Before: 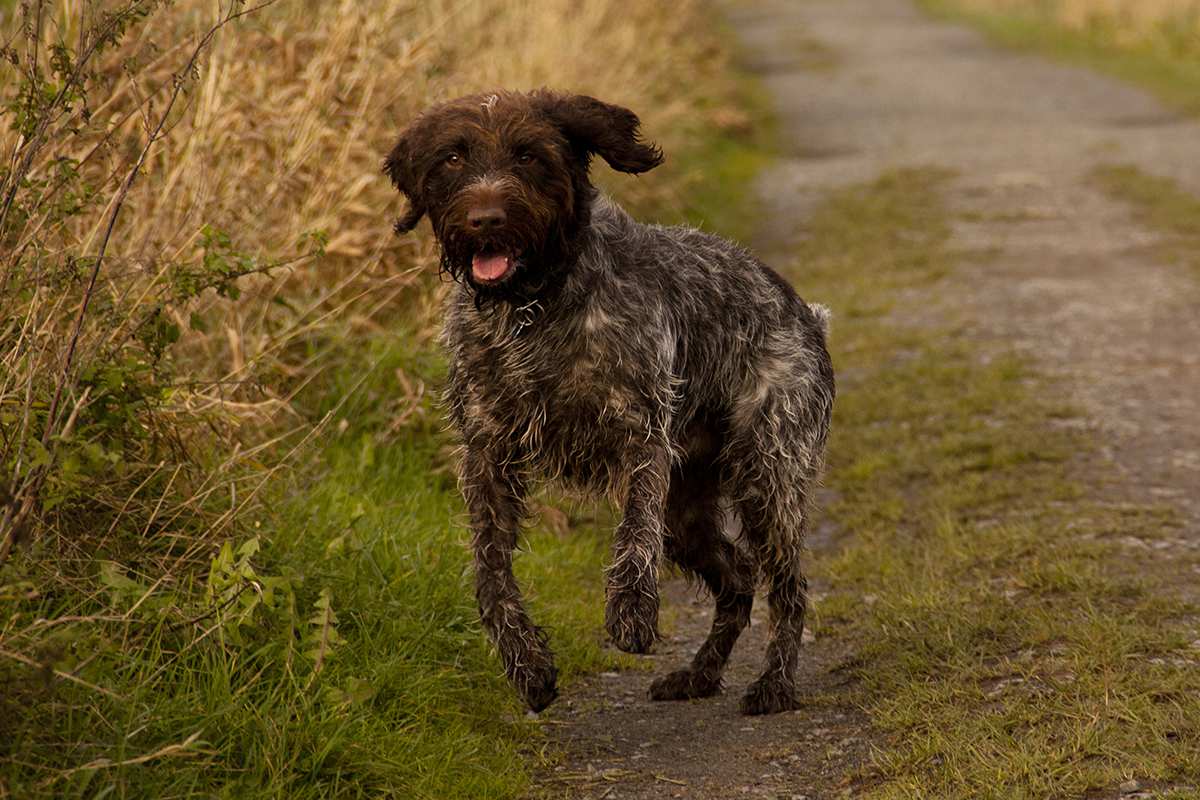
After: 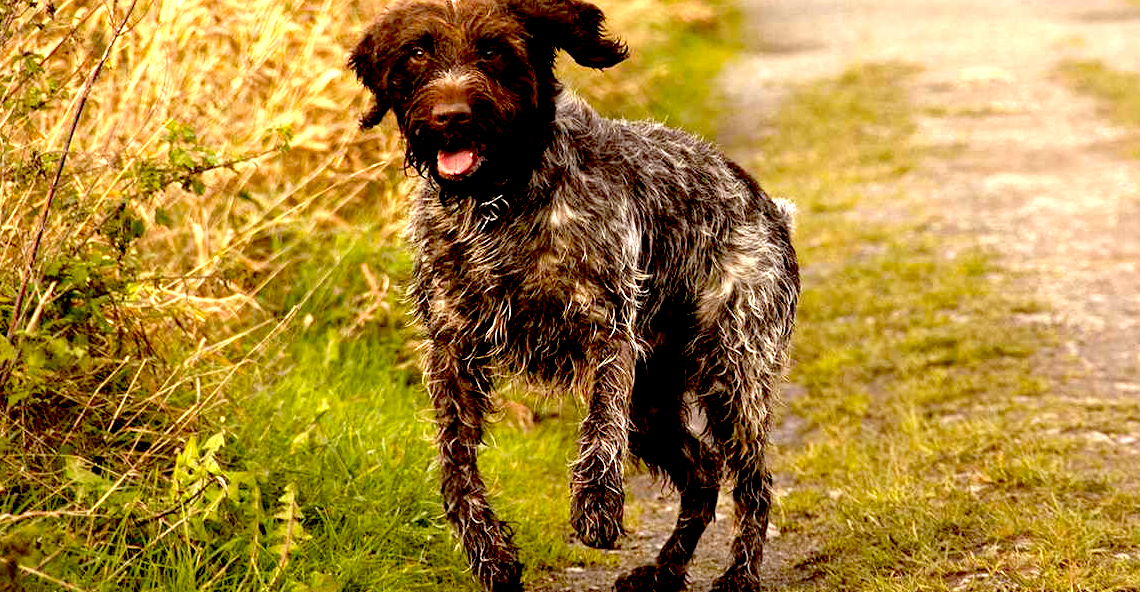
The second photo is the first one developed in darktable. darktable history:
crop and rotate: left 2.991%, top 13.302%, right 1.981%, bottom 12.636%
exposure: black level correction 0.016, exposure 1.774 EV, compensate highlight preservation false
